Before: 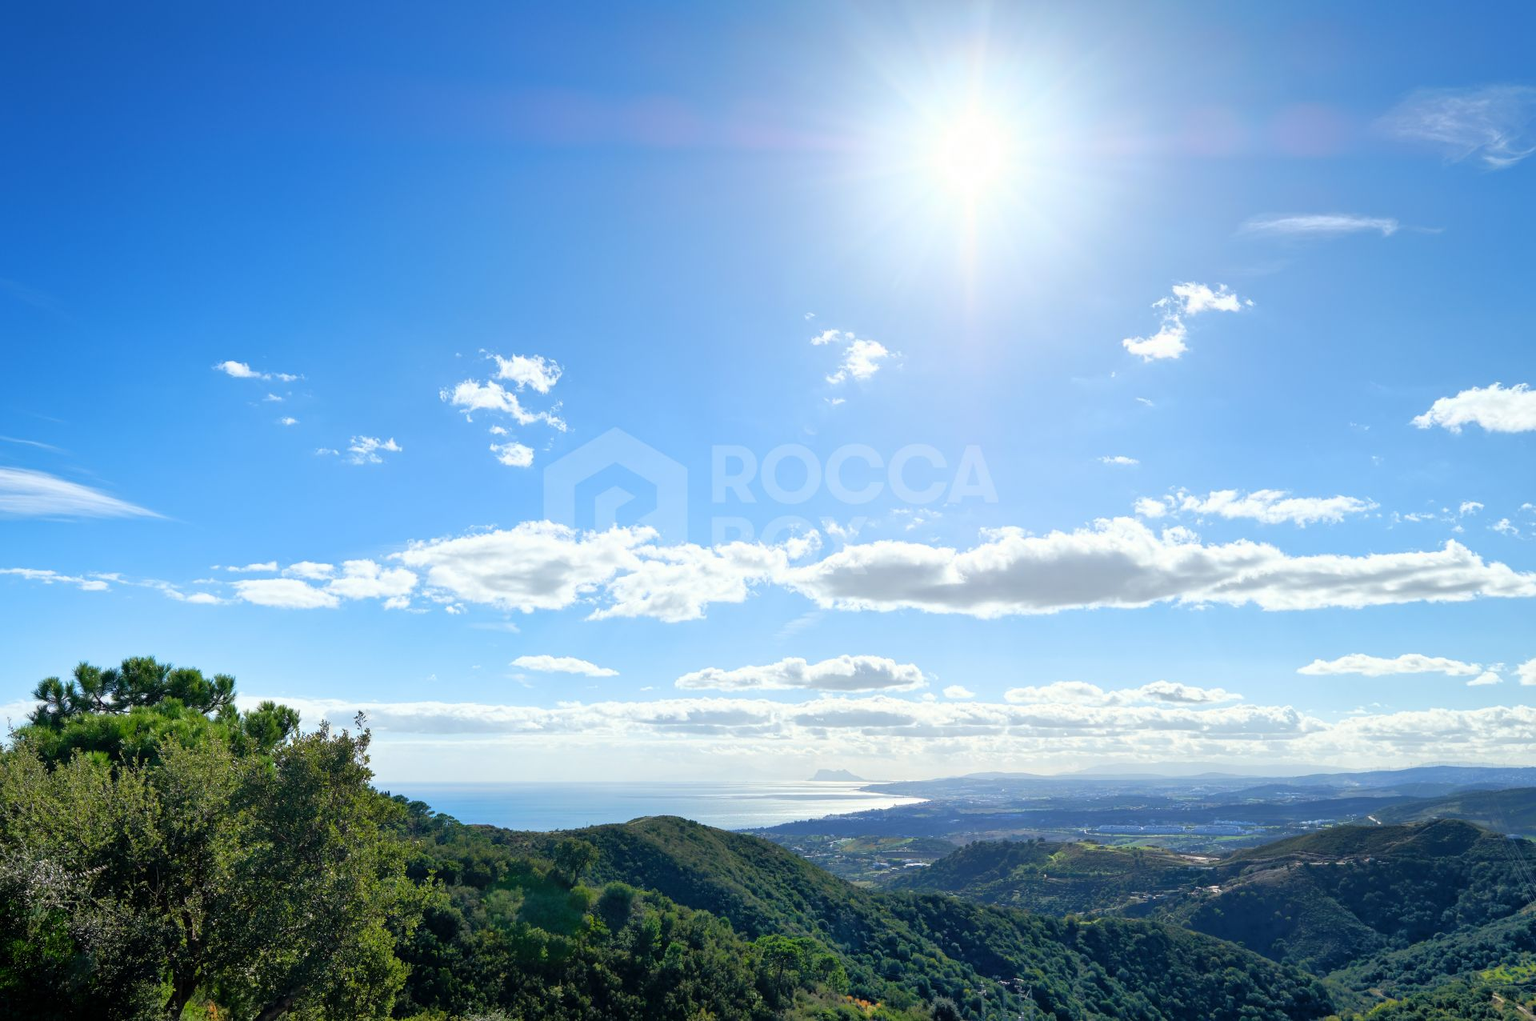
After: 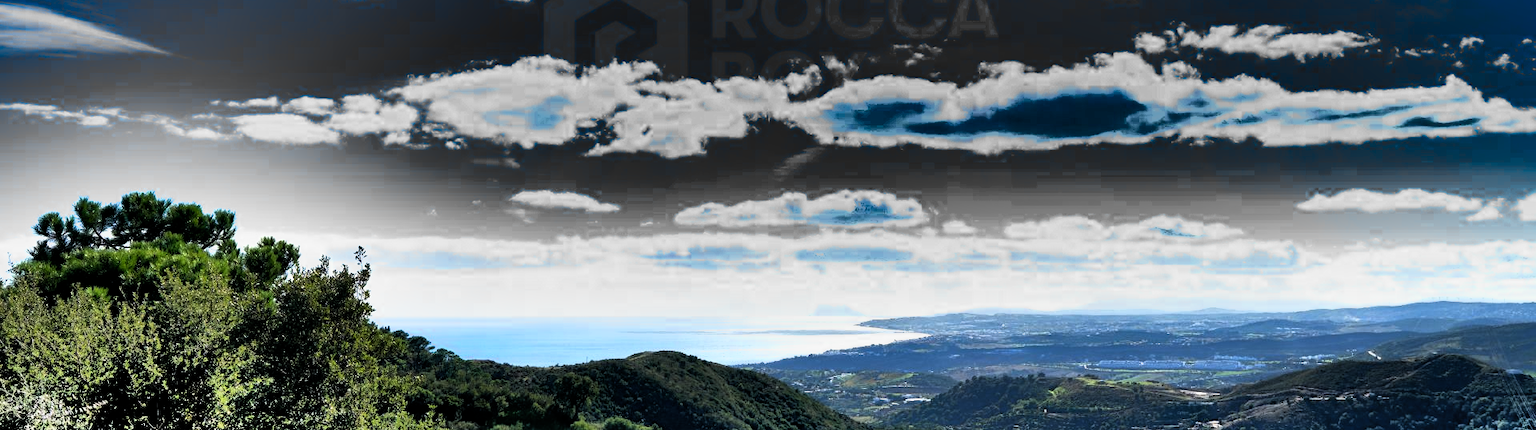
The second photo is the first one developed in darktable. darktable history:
crop: top 45.603%, bottom 12.186%
shadows and highlights: radius 122.61, shadows 98.32, white point adjustment -2.85, highlights -99.83, soften with gaussian
filmic rgb: black relative exposure -8.3 EV, white relative exposure 2.22 EV, hardness 7.1, latitude 86.21%, contrast 1.688, highlights saturation mix -3.9%, shadows ↔ highlights balance -2.05%, add noise in highlights 0.001, color science v3 (2019), use custom middle-gray values true, contrast in highlights soft
